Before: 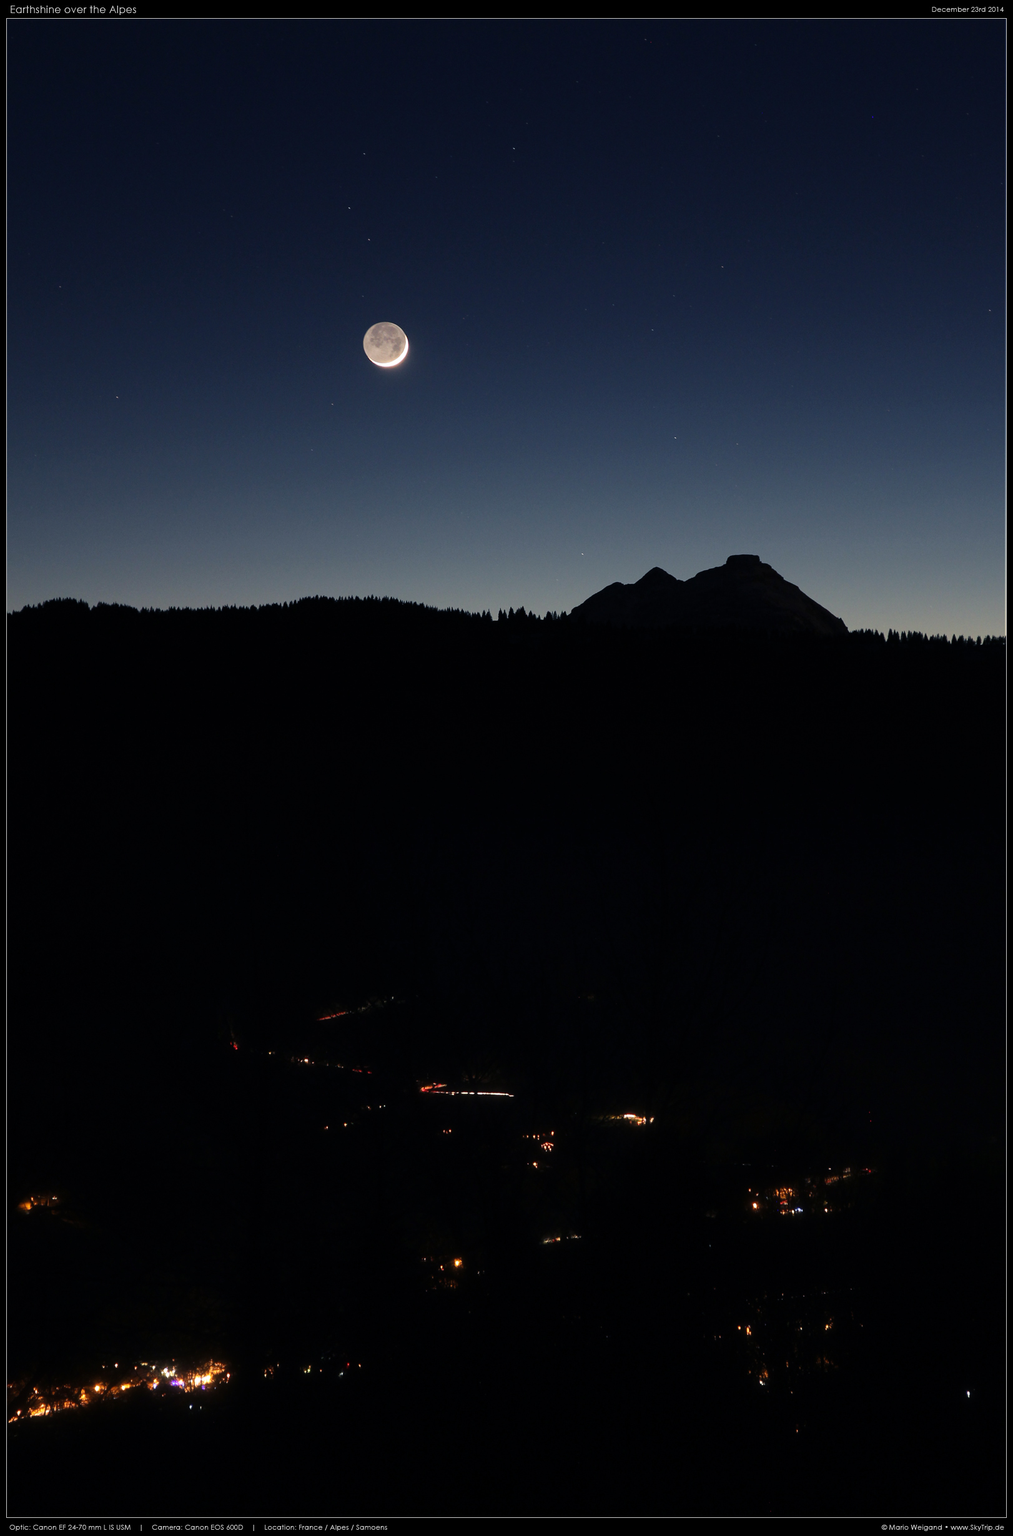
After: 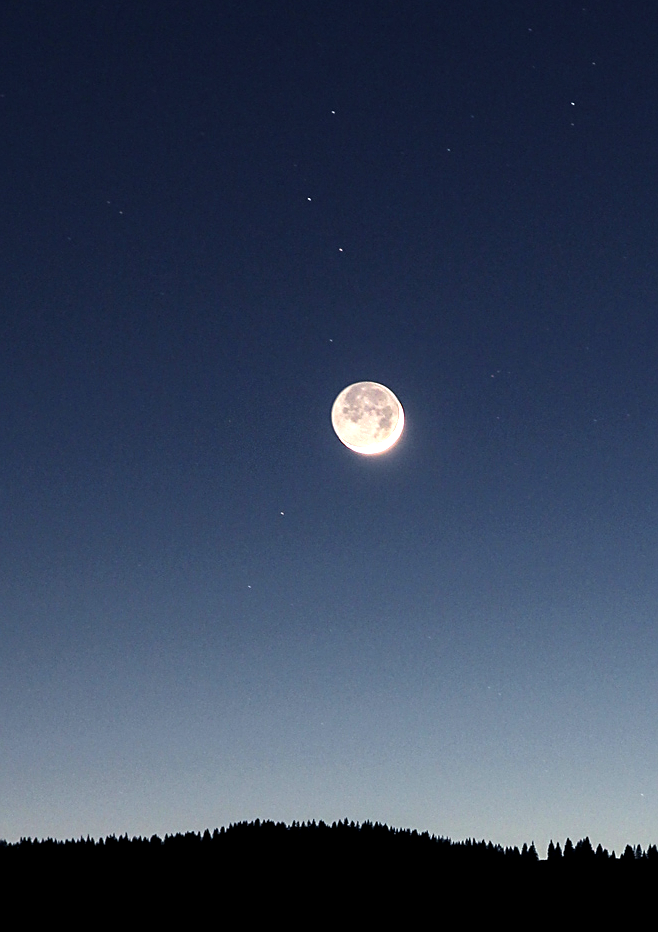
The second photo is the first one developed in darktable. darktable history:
exposure: black level correction 0, exposure 1 EV, compensate exposure bias true, compensate highlight preservation false
sharpen: on, module defaults
crop: left 15.452%, top 5.459%, right 43.956%, bottom 56.62%
local contrast: detail 135%, midtone range 0.75
